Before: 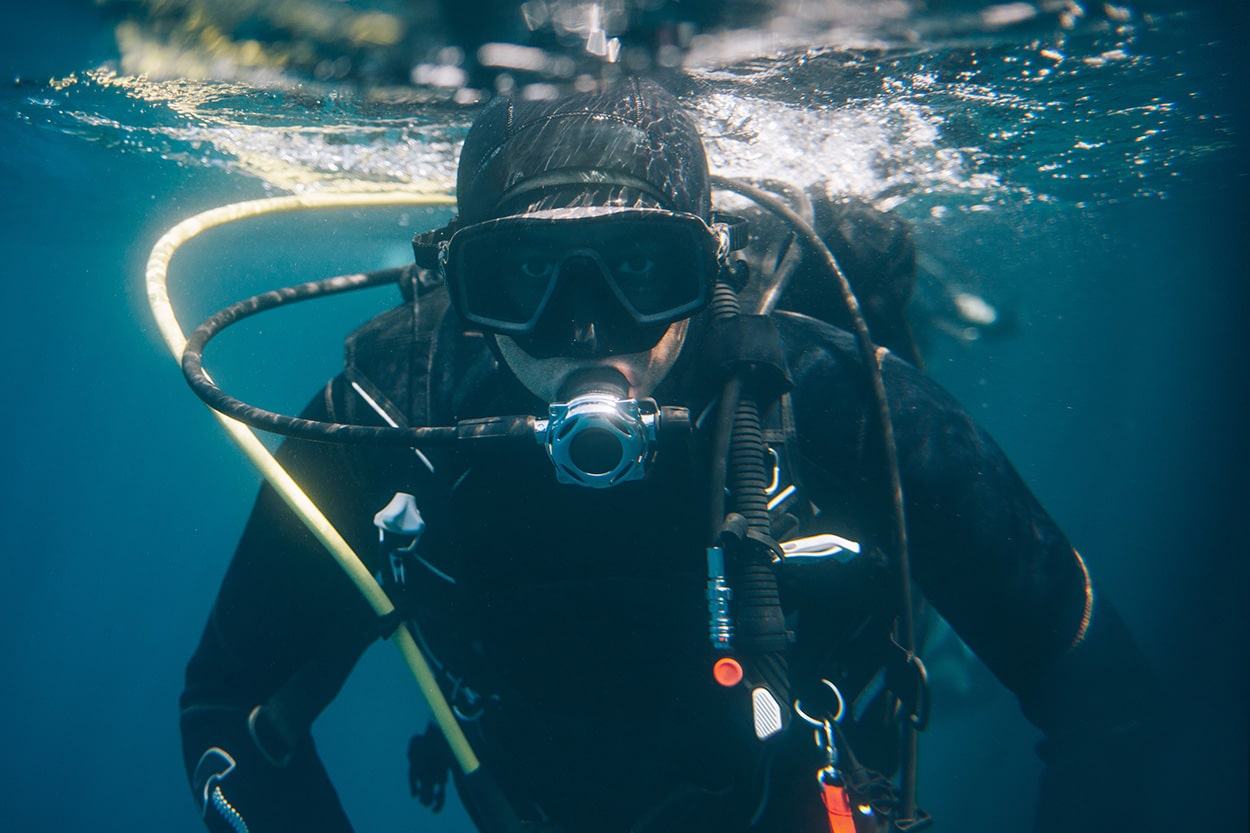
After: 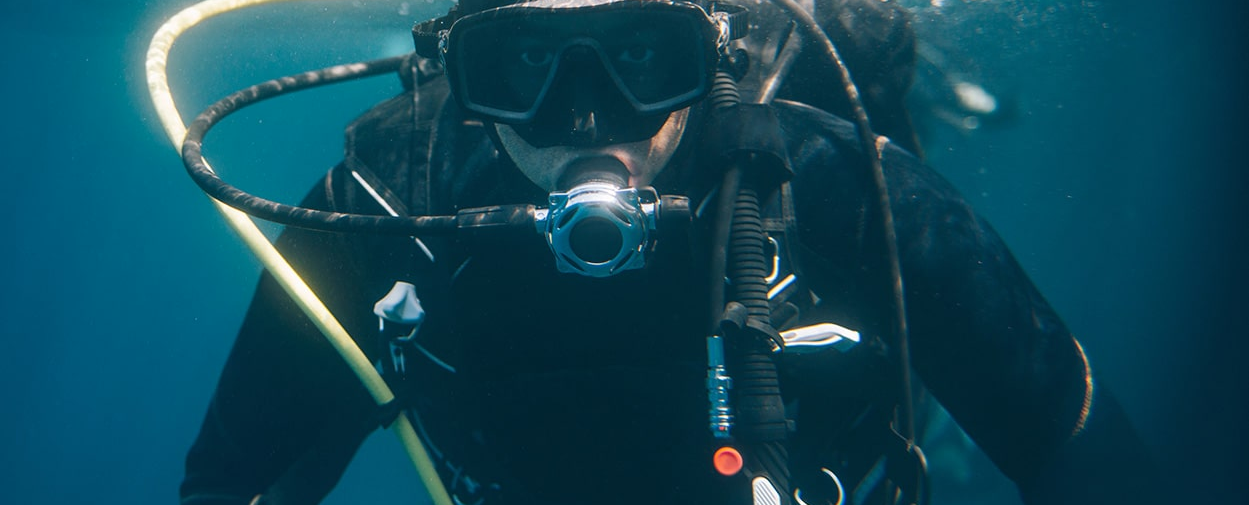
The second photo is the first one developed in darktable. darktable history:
tone curve: curves: ch0 [(0, 0) (0.003, 0.003) (0.011, 0.011) (0.025, 0.025) (0.044, 0.044) (0.069, 0.069) (0.1, 0.099) (0.136, 0.135) (0.177, 0.176) (0.224, 0.223) (0.277, 0.275) (0.335, 0.333) (0.399, 0.396) (0.468, 0.465) (0.543, 0.541) (0.623, 0.622) (0.709, 0.708) (0.801, 0.8) (0.898, 0.897) (1, 1)], color space Lab, independent channels, preserve colors none
crop and rotate: top 25.431%, bottom 13.939%
